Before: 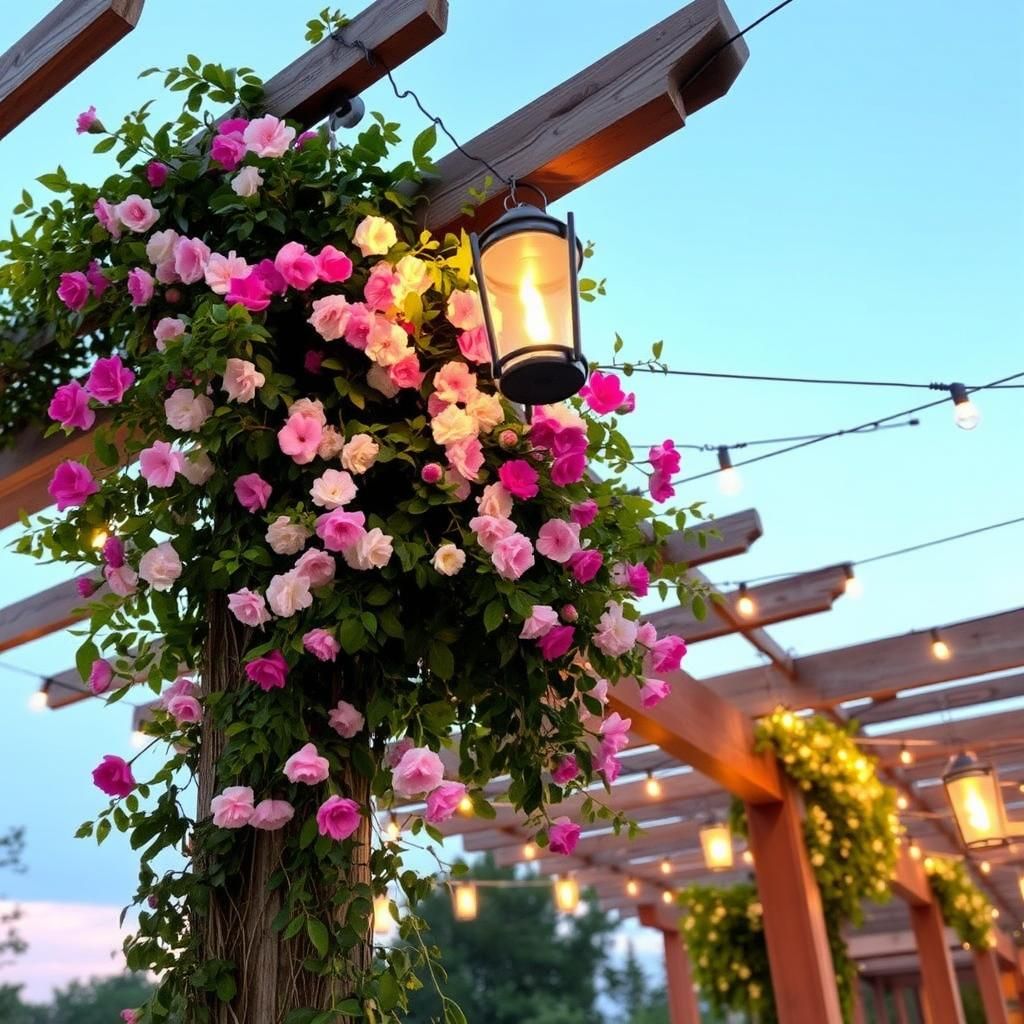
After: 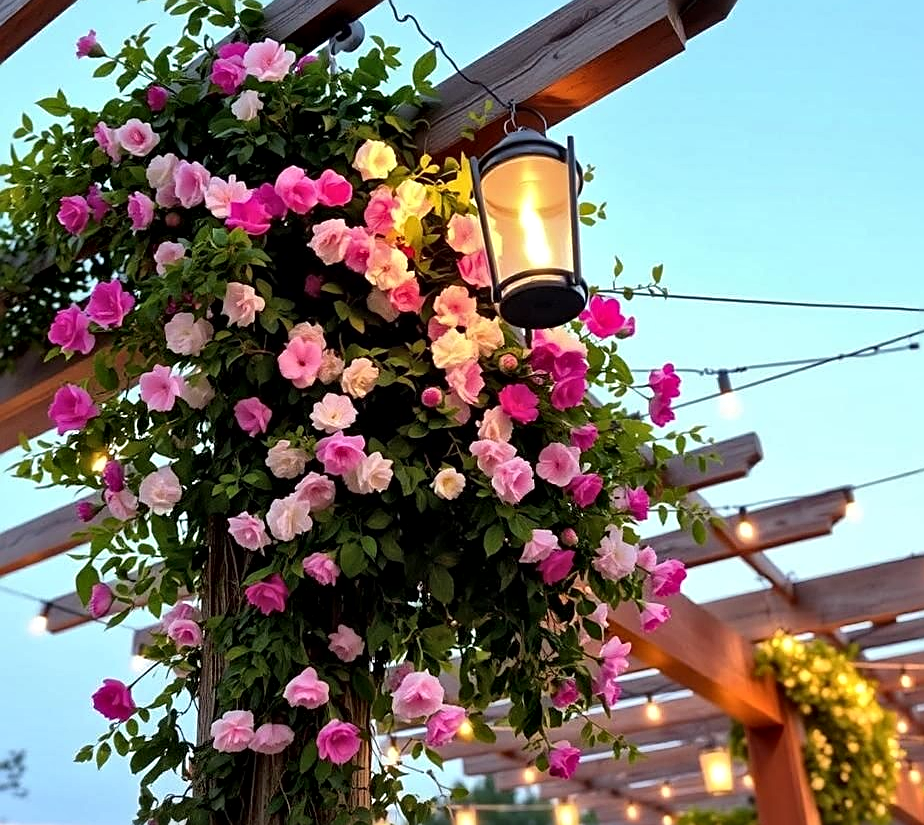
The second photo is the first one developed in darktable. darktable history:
crop: top 7.49%, right 9.717%, bottom 11.943%
local contrast: mode bilateral grid, contrast 20, coarseness 20, detail 150%, midtone range 0.2
sharpen: on, module defaults
